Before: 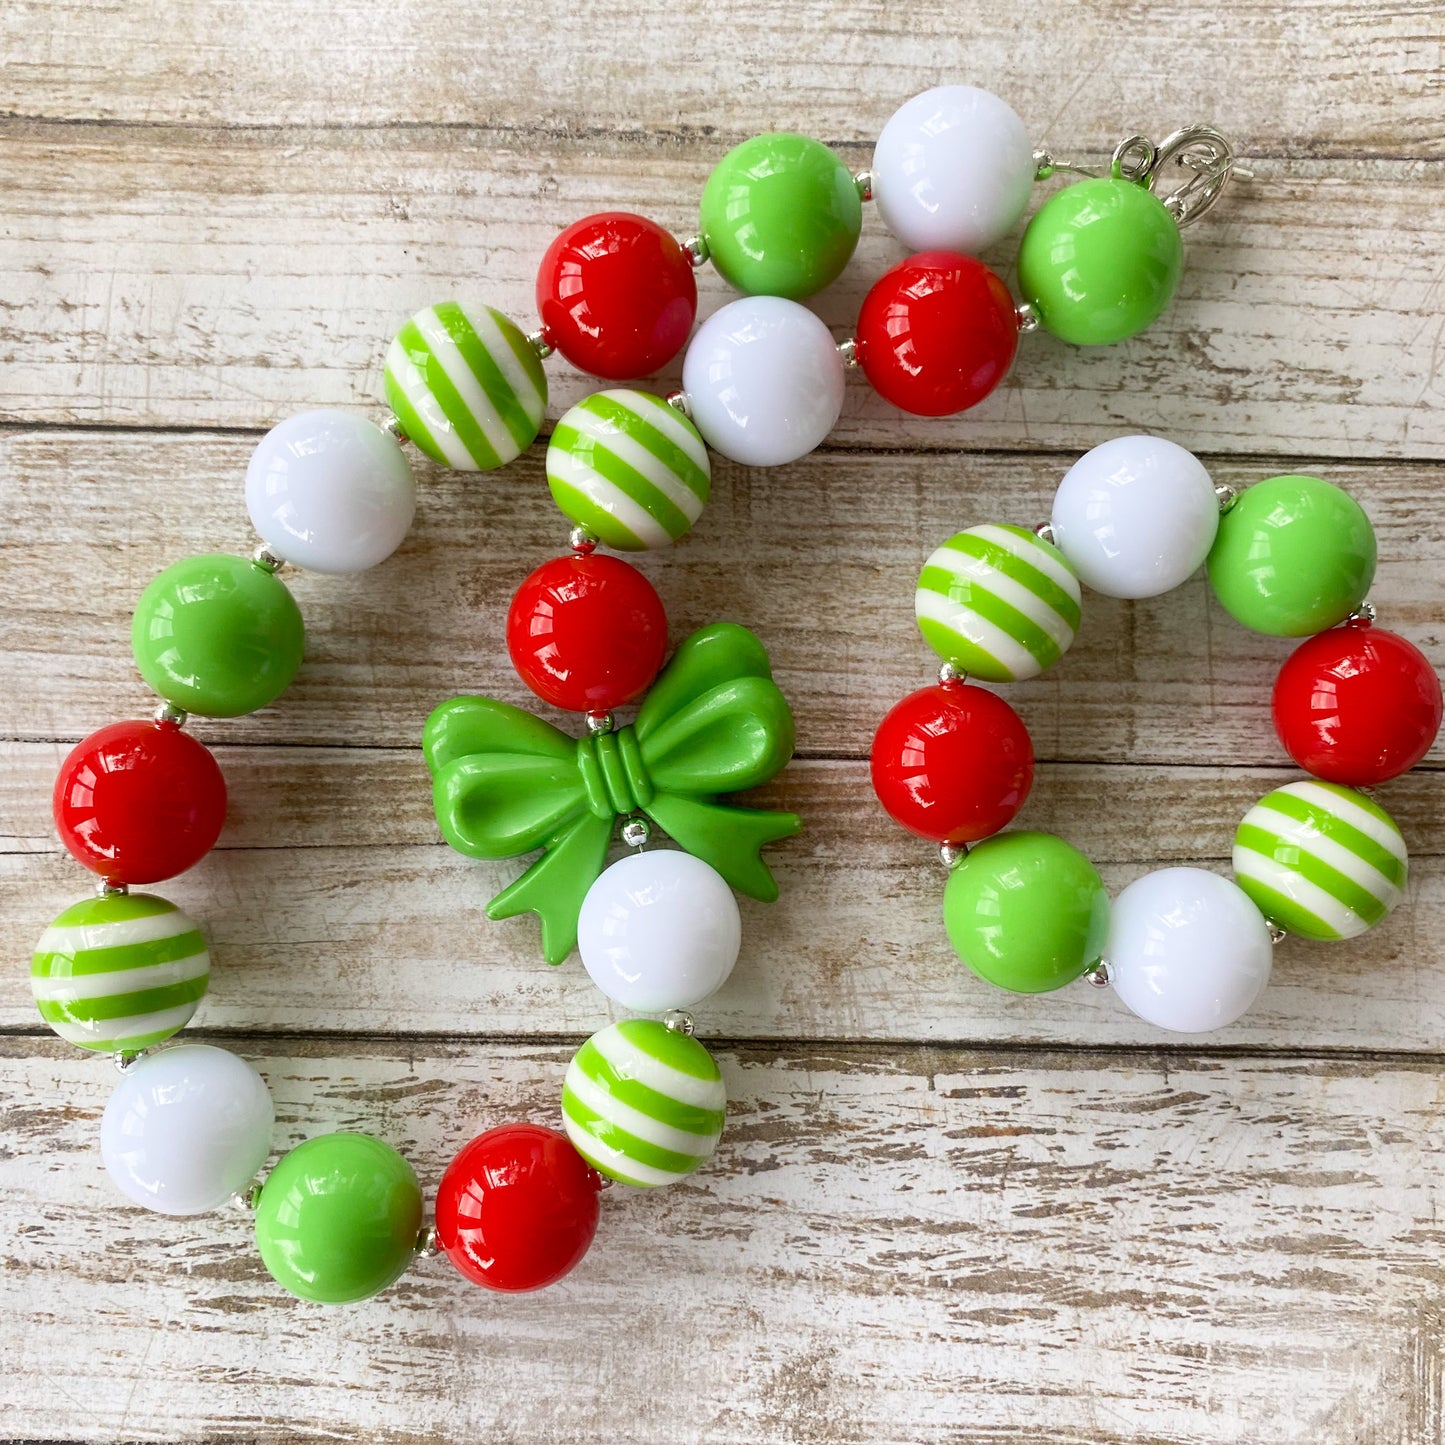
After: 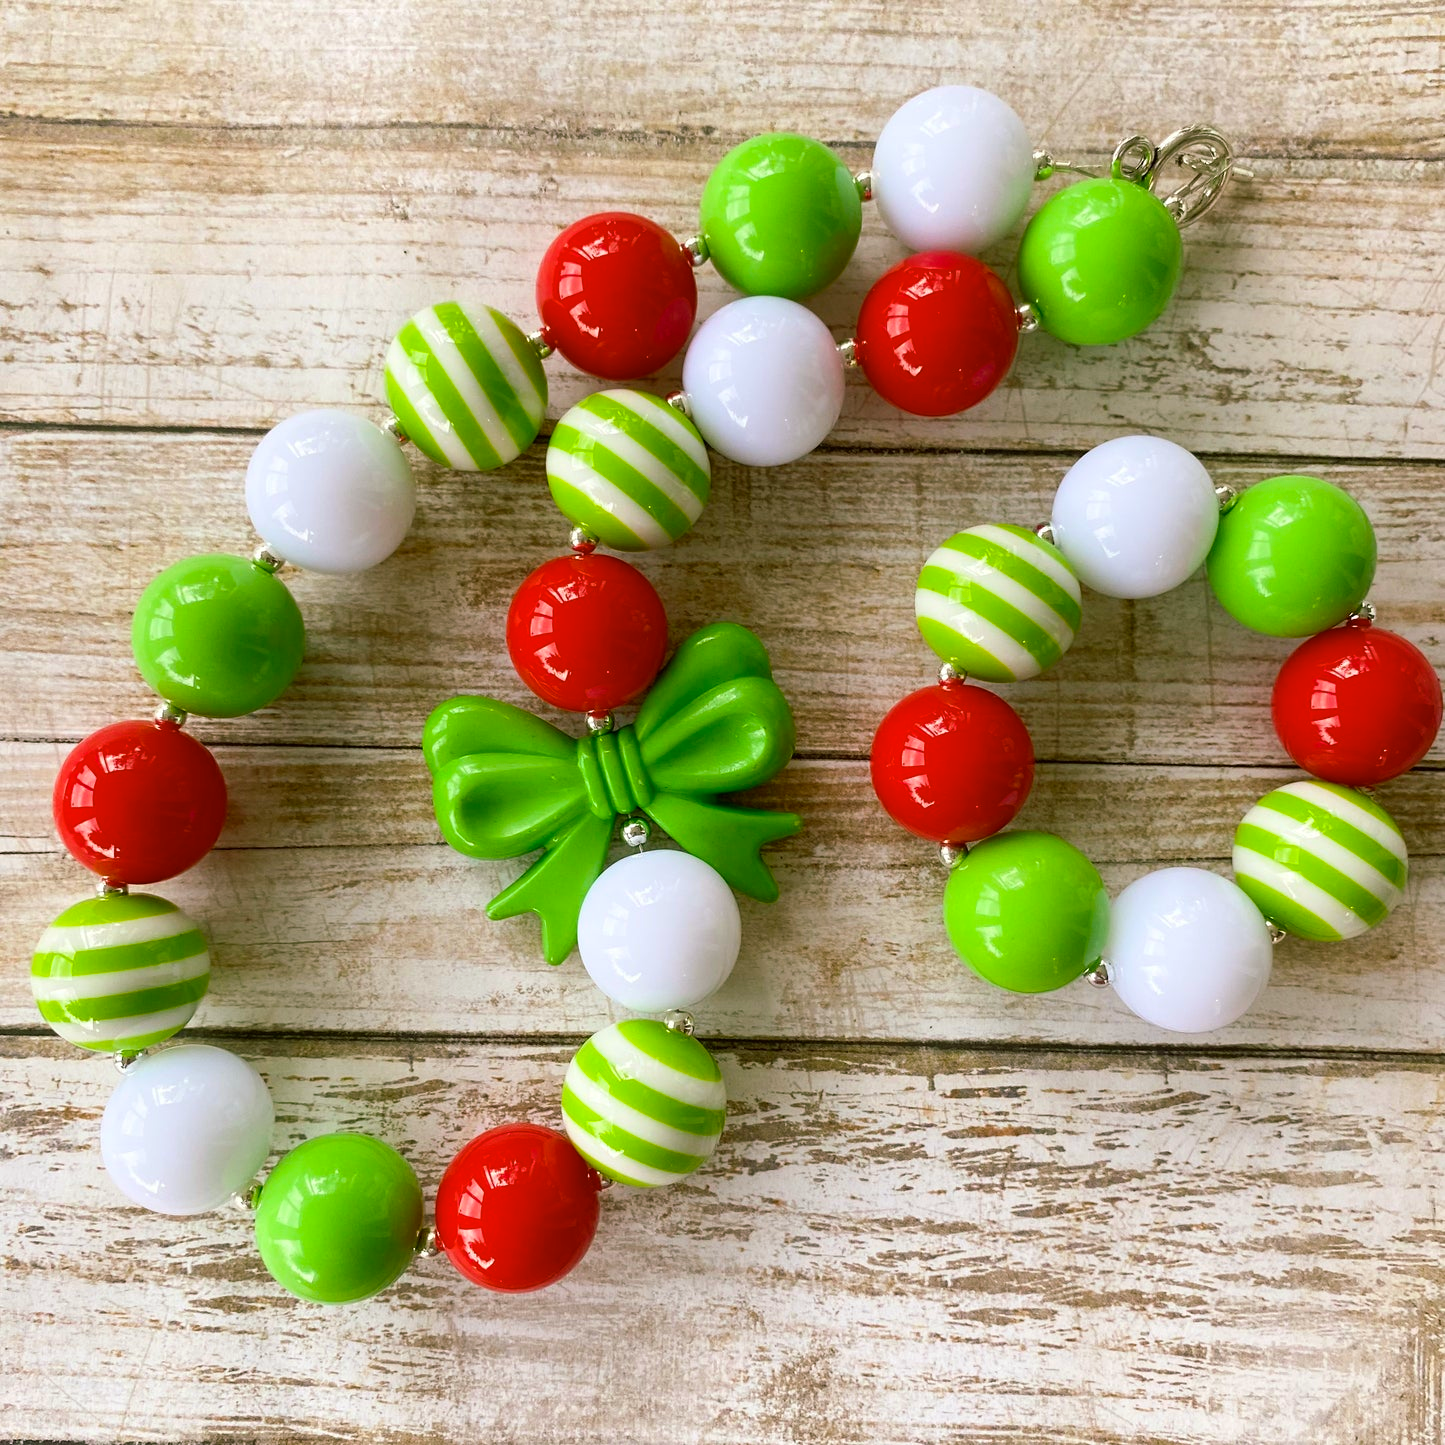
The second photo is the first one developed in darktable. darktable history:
color balance rgb: shadows lift › chroma 11.527%, shadows lift › hue 134.1°, power › chroma 1.068%, power › hue 27.25°, perceptual saturation grading › global saturation 0.309%, global vibrance 44.355%
